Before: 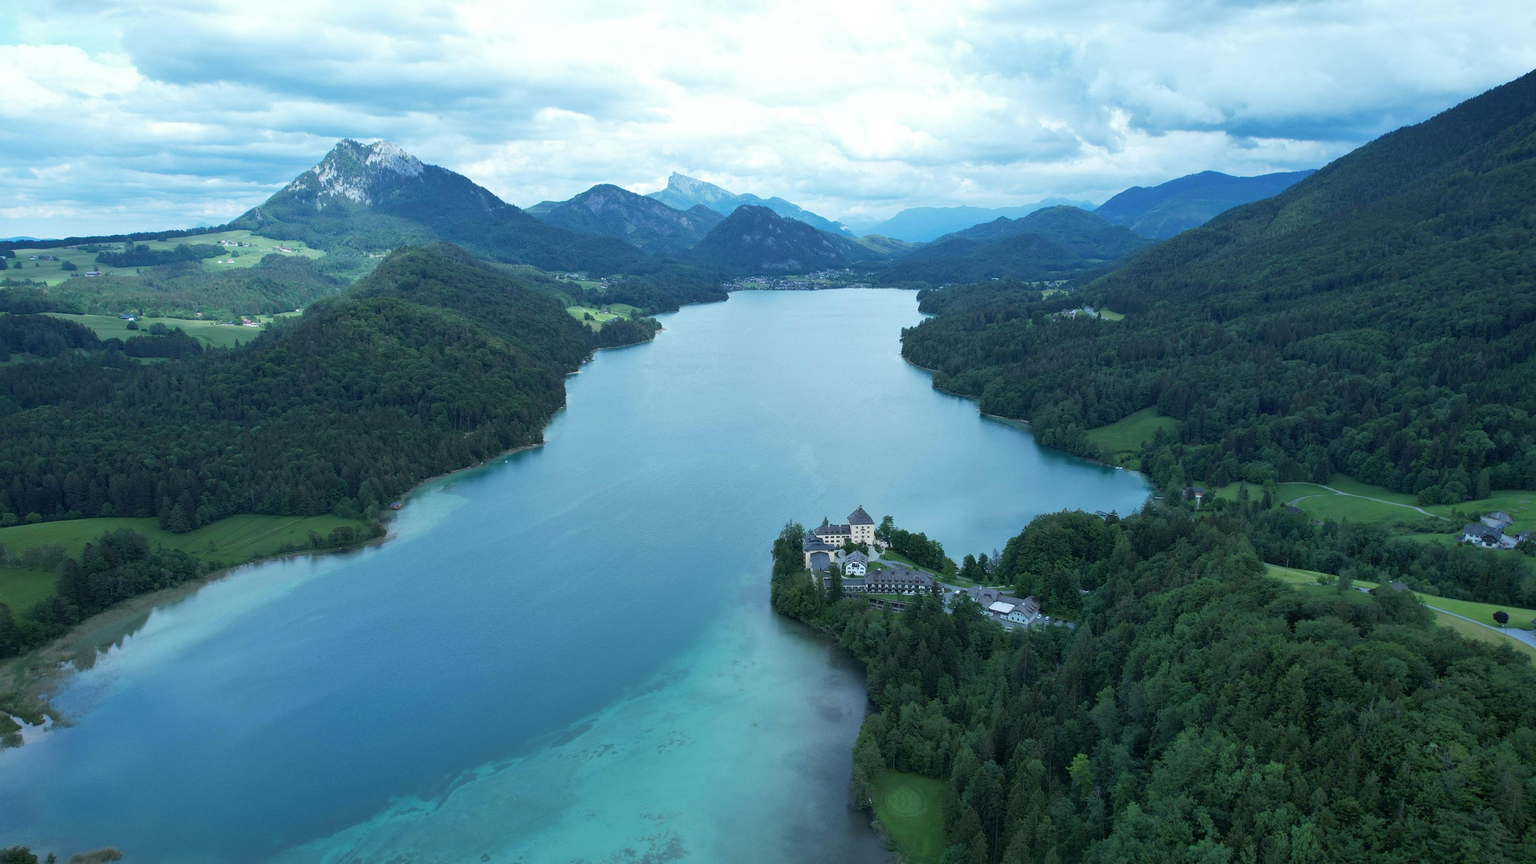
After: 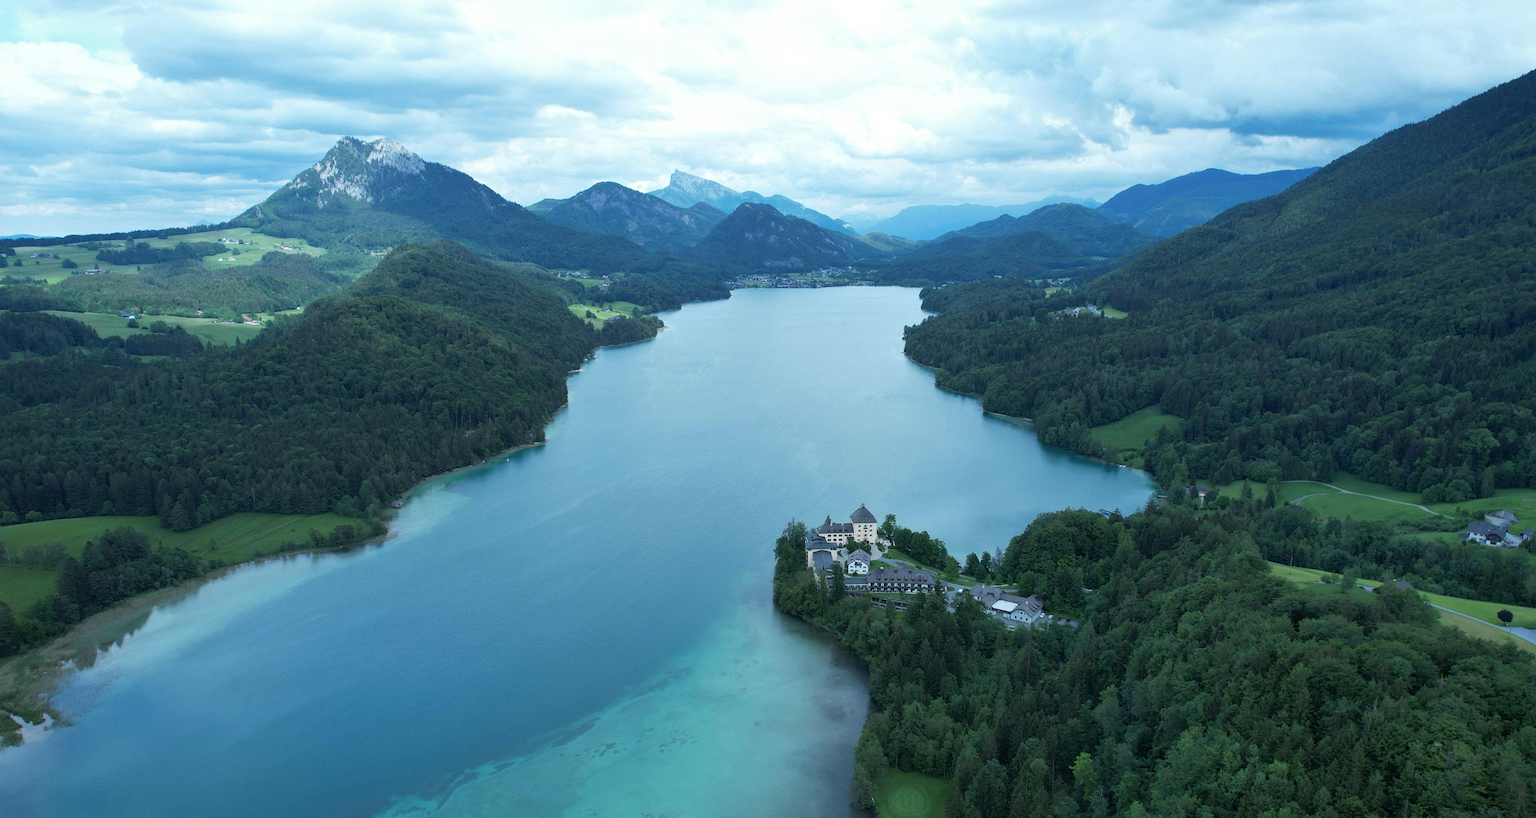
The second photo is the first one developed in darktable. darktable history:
crop: top 0.388%, right 0.261%, bottom 5.086%
